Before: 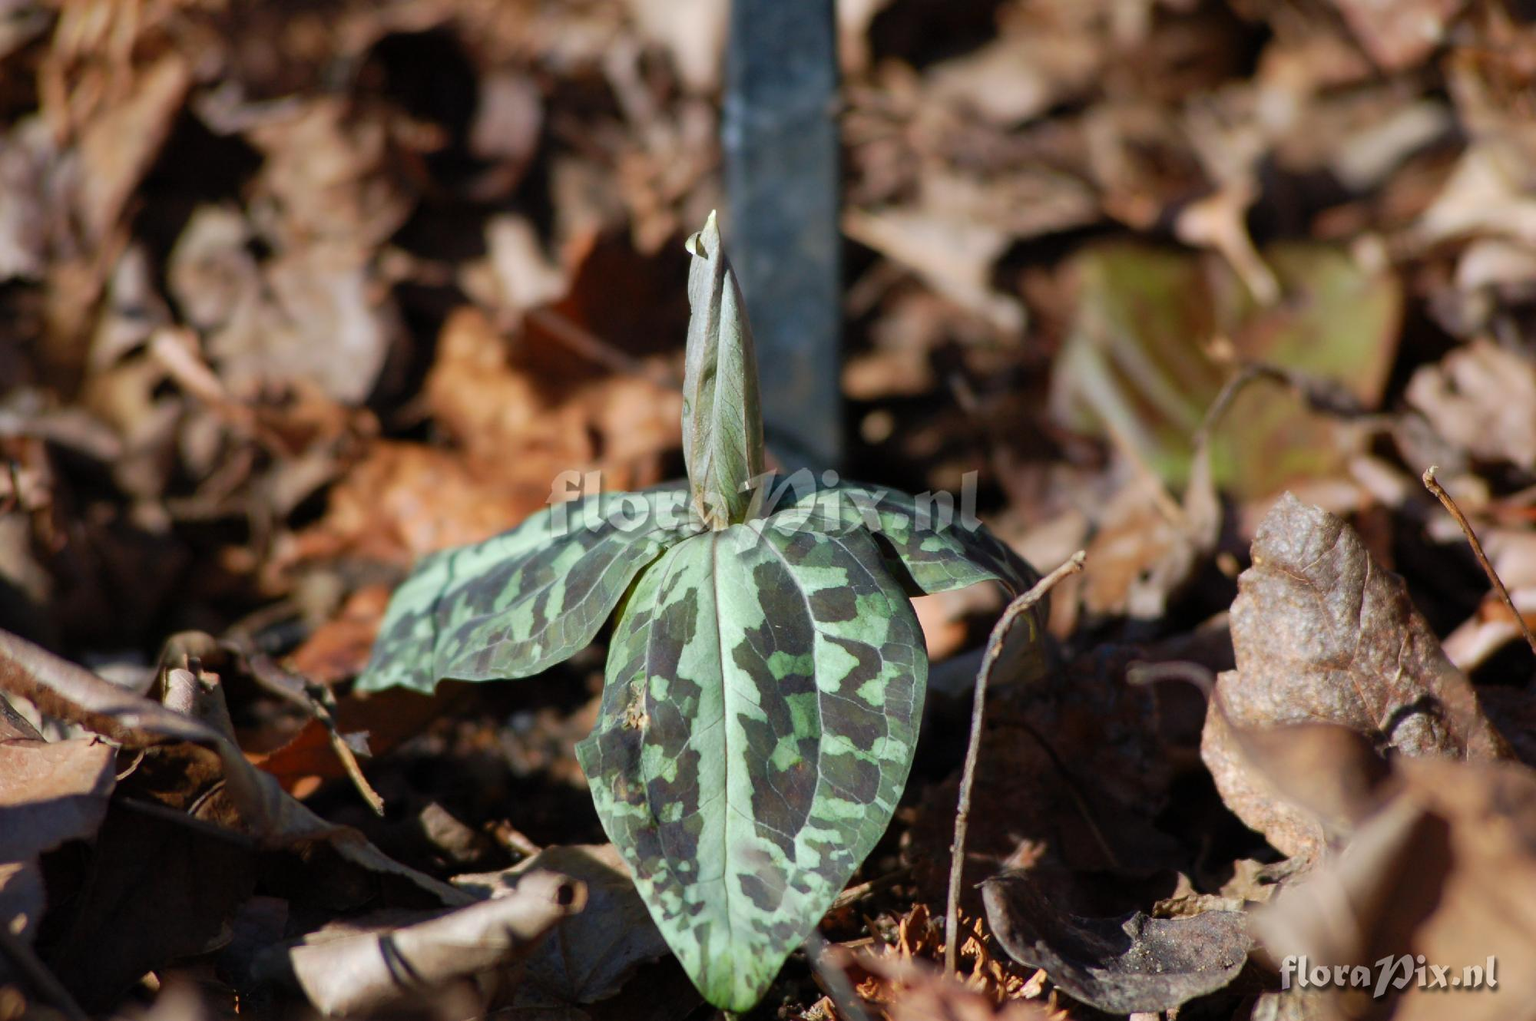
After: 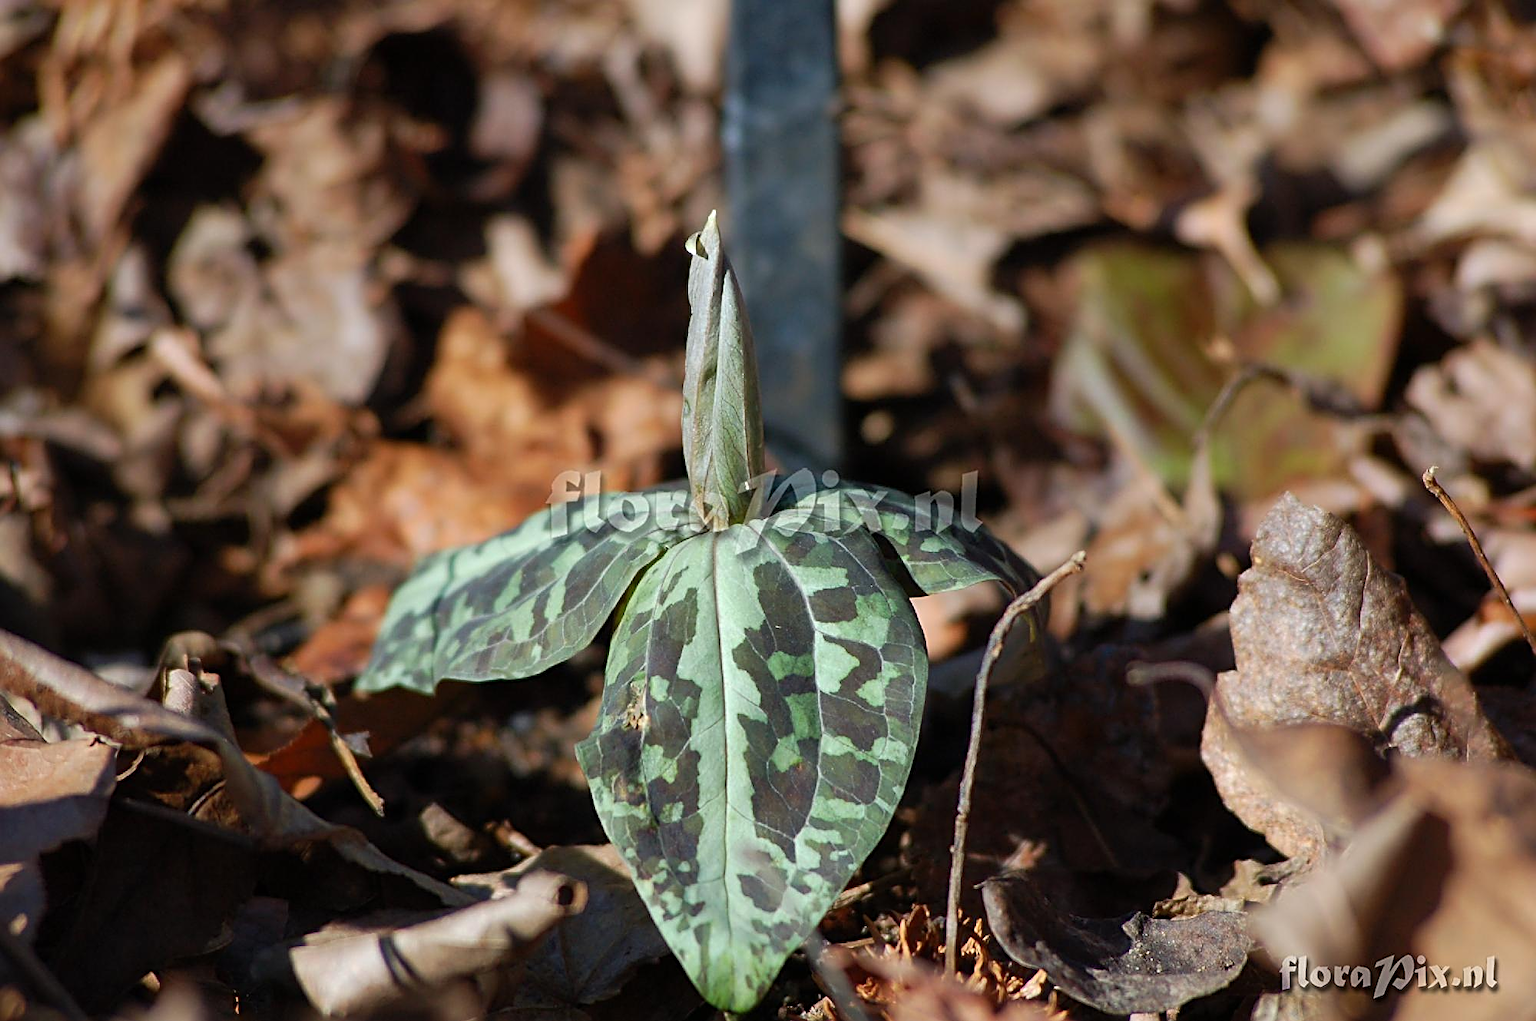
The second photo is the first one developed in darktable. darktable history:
sharpen: radius 2.535, amount 0.627
